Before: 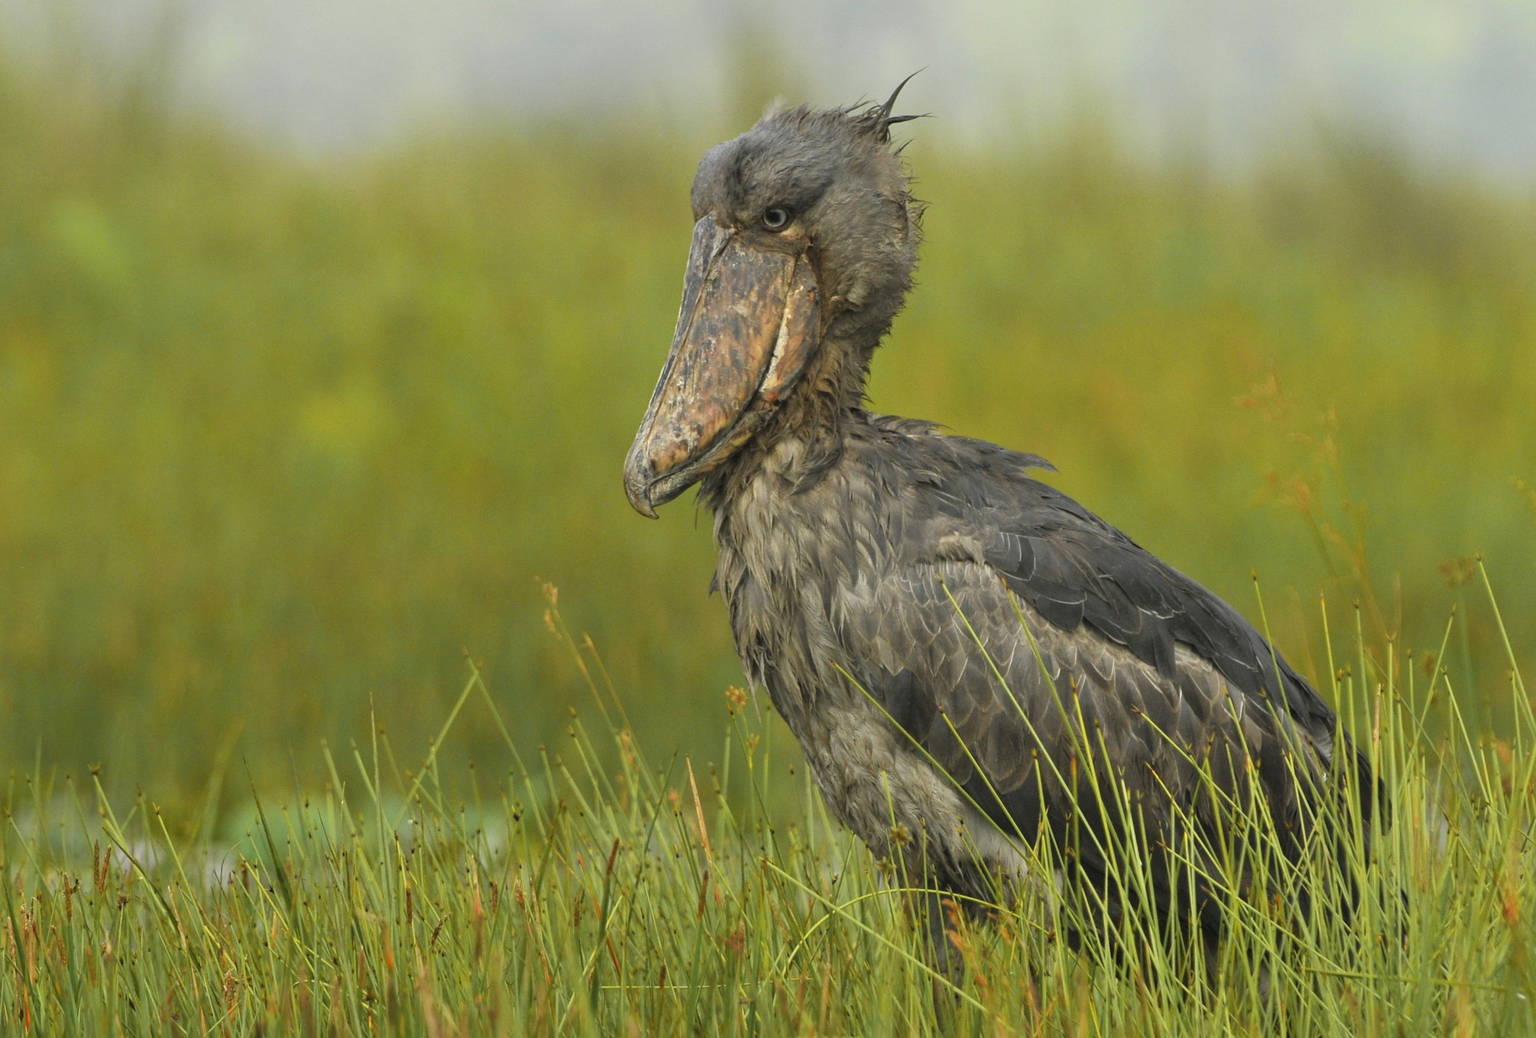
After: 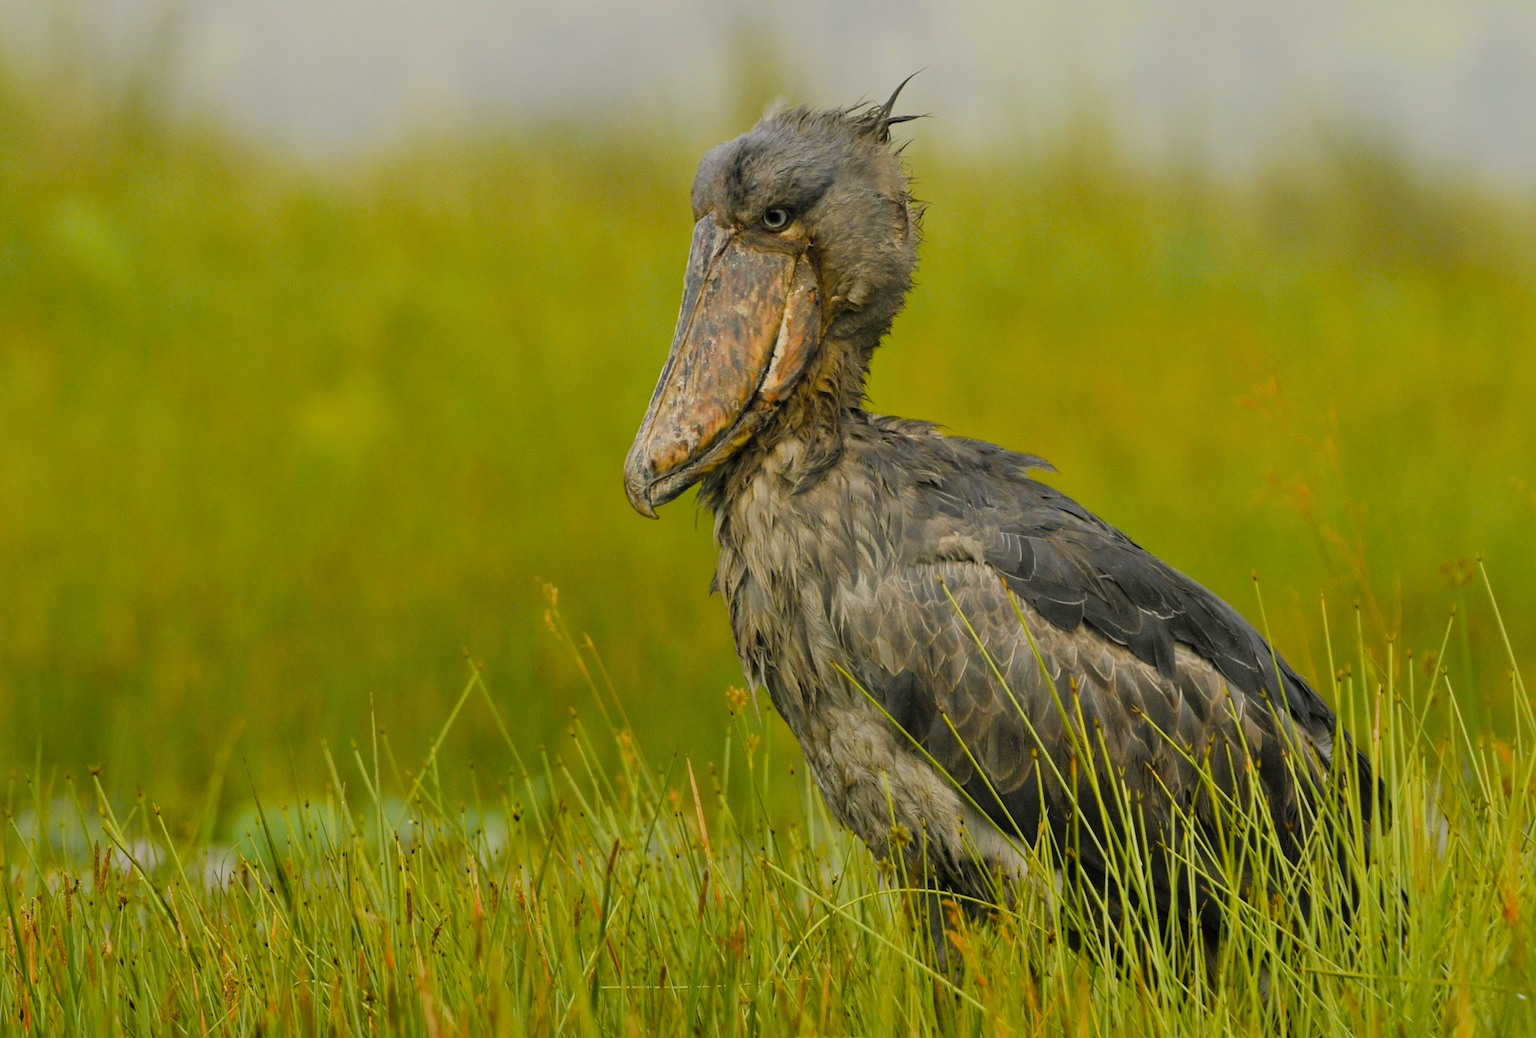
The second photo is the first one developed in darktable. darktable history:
color balance rgb: highlights gain › chroma 1.644%, highlights gain › hue 57.46°, perceptual saturation grading › global saturation 0.714%, perceptual saturation grading › mid-tones 6.464%, perceptual saturation grading › shadows 71.686%, global vibrance 9.954%
filmic rgb: black relative exposure -7.65 EV, white relative exposure 4.56 EV, threshold 5.99 EV, hardness 3.61, contrast 1.056, enable highlight reconstruction true
